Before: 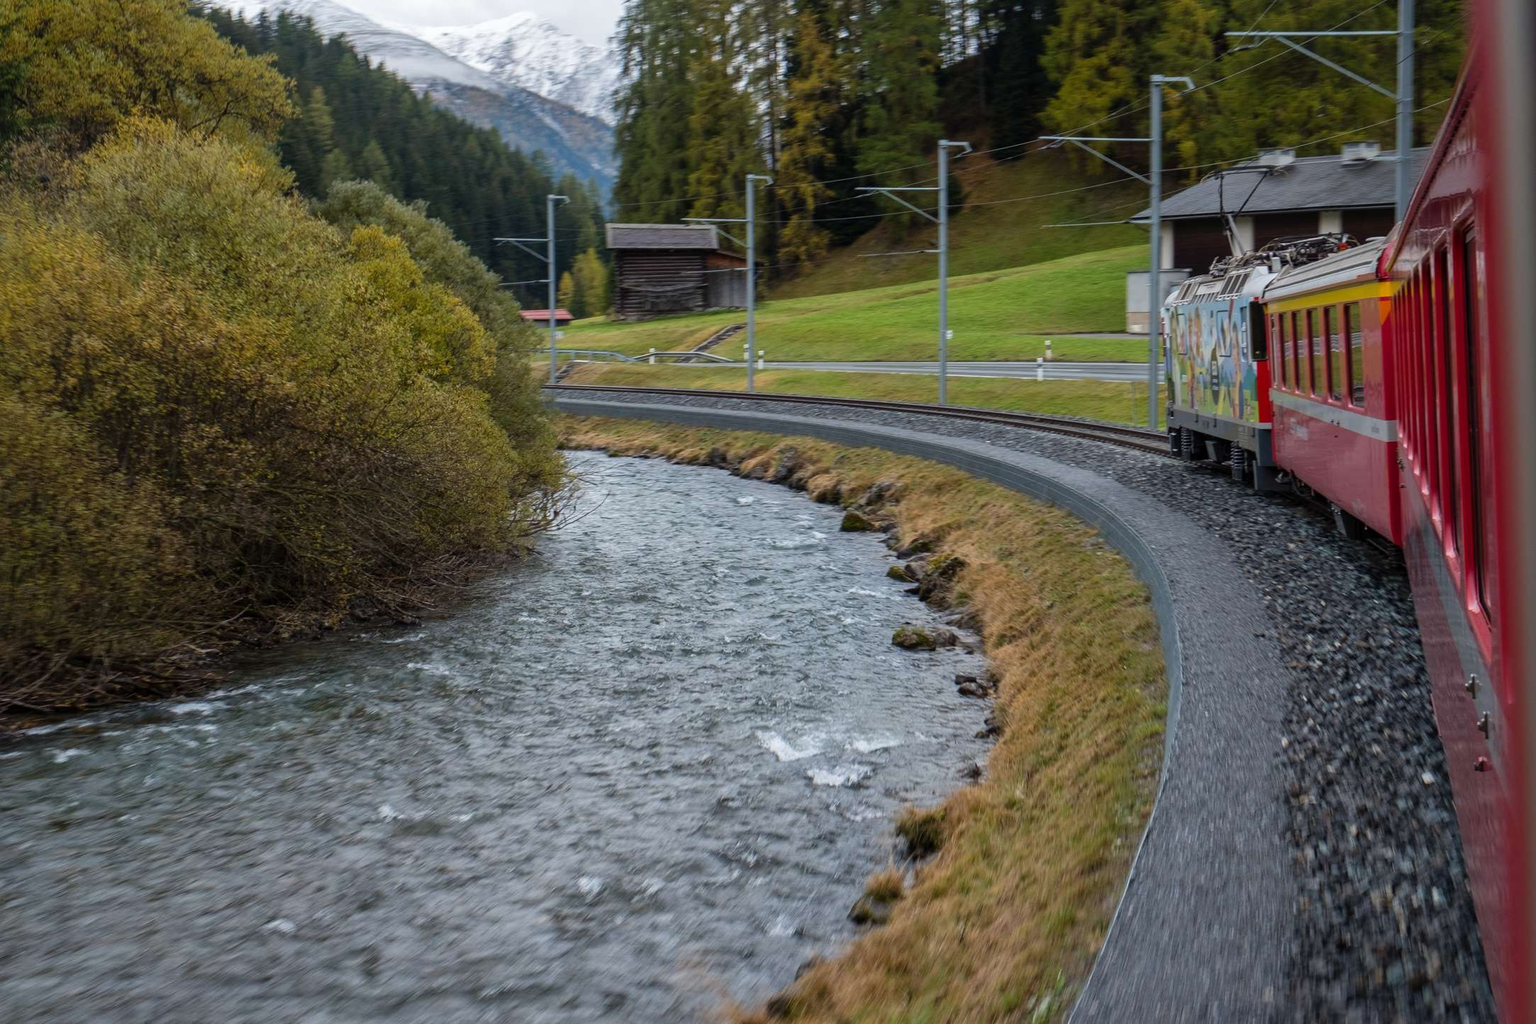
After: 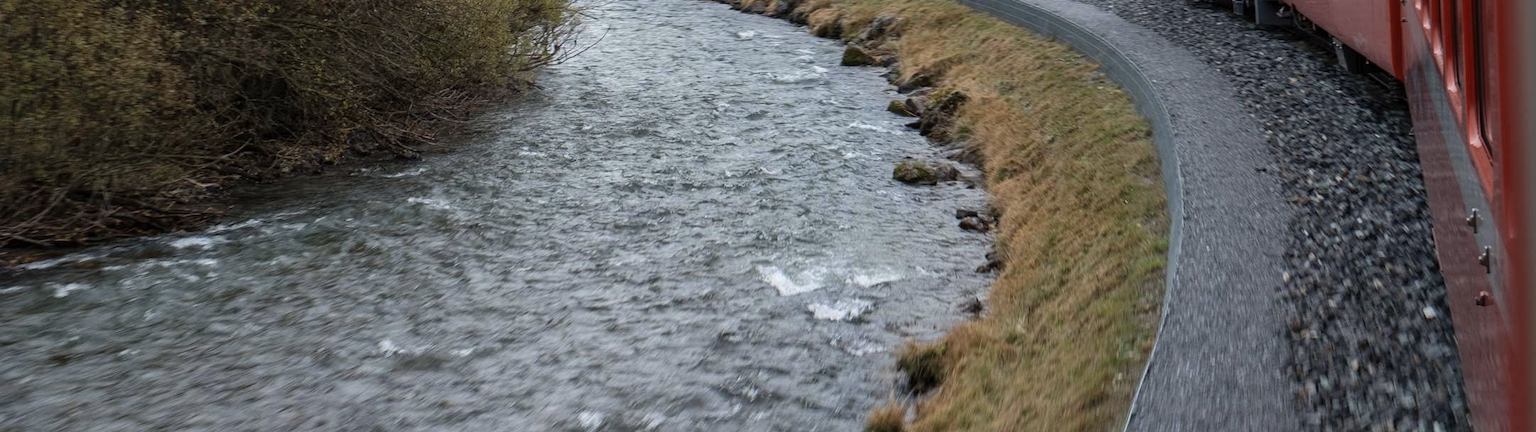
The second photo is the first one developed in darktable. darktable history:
crop: top 45.551%, bottom 12.262%
color zones: curves: ch0 [(0, 0.5) (0.125, 0.4) (0.25, 0.5) (0.375, 0.4) (0.5, 0.4) (0.625, 0.6) (0.75, 0.6) (0.875, 0.5)]; ch1 [(0, 0.35) (0.125, 0.45) (0.25, 0.35) (0.375, 0.35) (0.5, 0.35) (0.625, 0.35) (0.75, 0.45) (0.875, 0.35)]; ch2 [(0, 0.6) (0.125, 0.5) (0.25, 0.5) (0.375, 0.6) (0.5, 0.6) (0.625, 0.5) (0.75, 0.5) (0.875, 0.5)]
